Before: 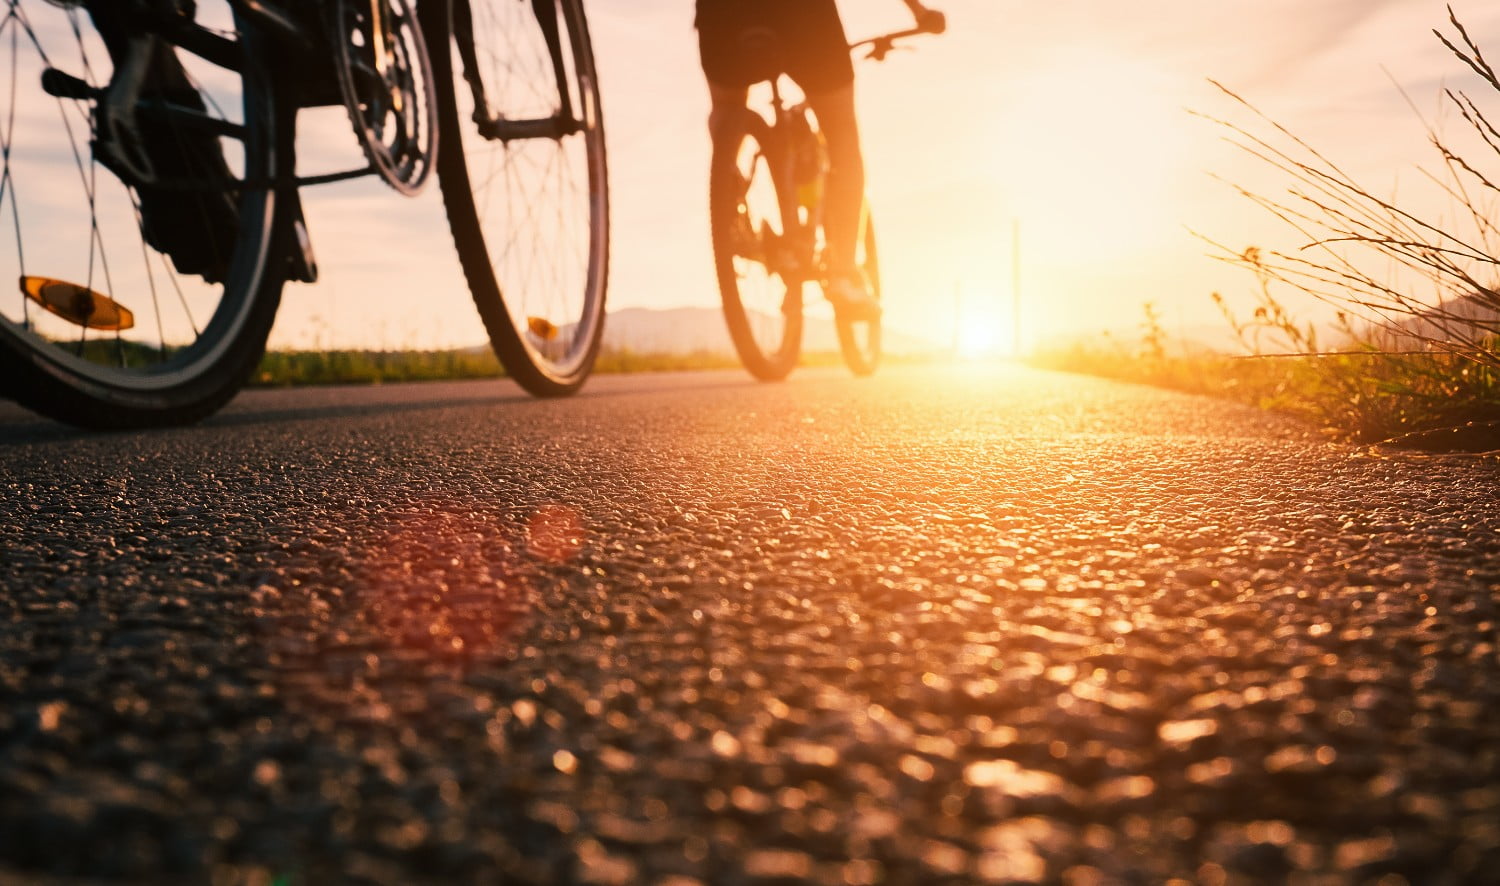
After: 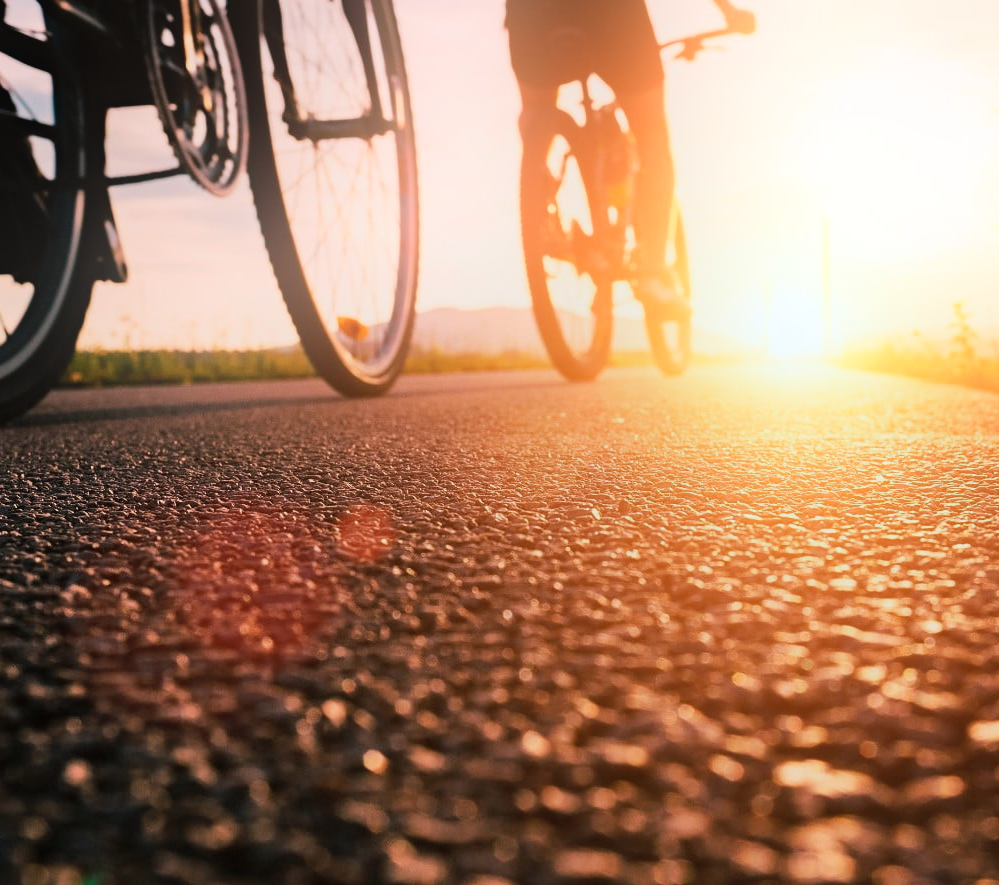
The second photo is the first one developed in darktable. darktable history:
bloom: size 16%, threshold 98%, strength 20%
filmic rgb: black relative exposure -11.35 EV, white relative exposure 3.22 EV, hardness 6.76, color science v6 (2022)
shadows and highlights: shadows 37.27, highlights -28.18, soften with gaussian
crop and rotate: left 12.673%, right 20.66%
color correction: highlights a* -0.772, highlights b* -8.92
haze removal: compatibility mode true, adaptive false
